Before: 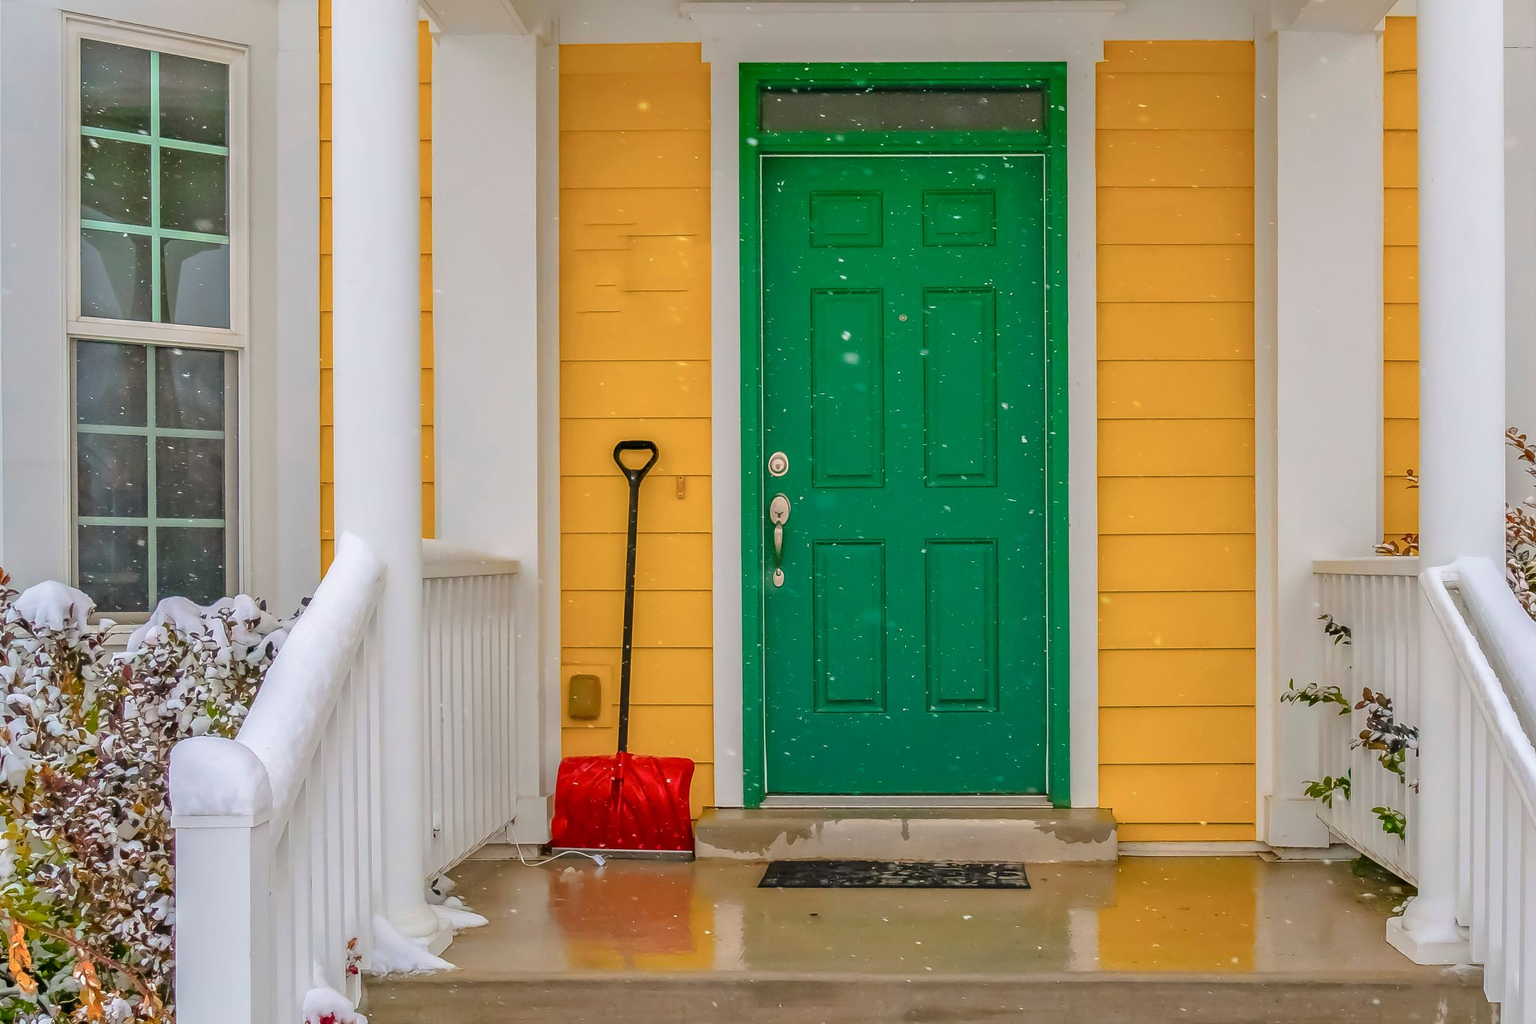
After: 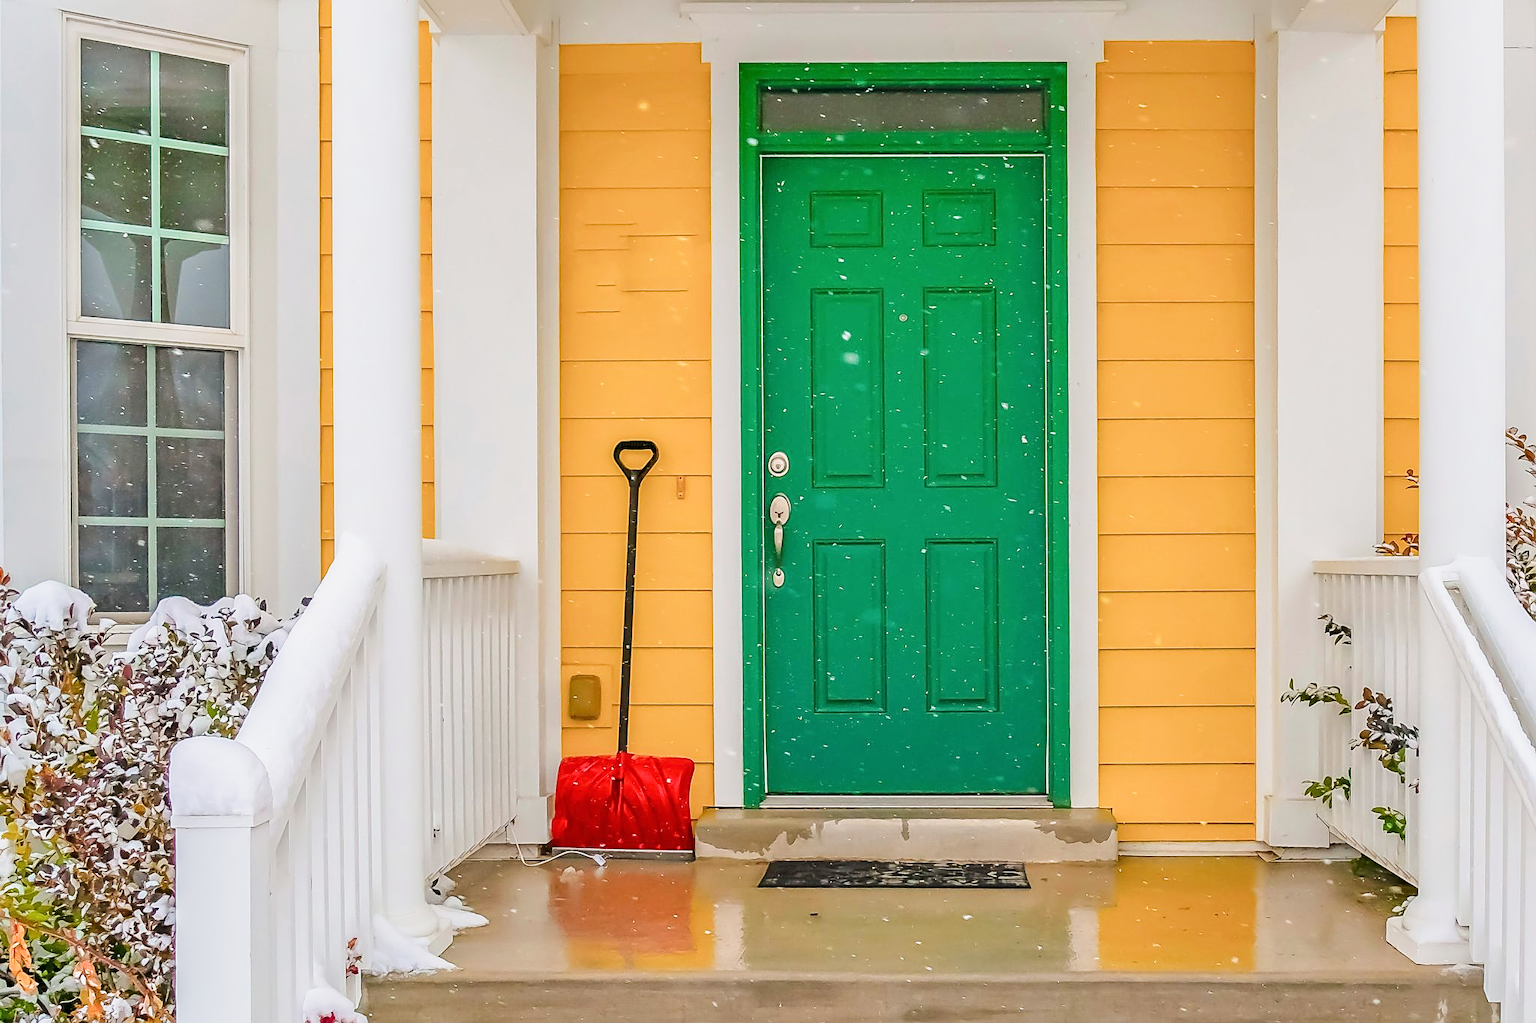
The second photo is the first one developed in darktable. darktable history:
exposure: black level correction 0, exposure 0.7 EV, compensate exposure bias true, compensate highlight preservation false
sharpen: on, module defaults
sigmoid: contrast 1.22, skew 0.65
